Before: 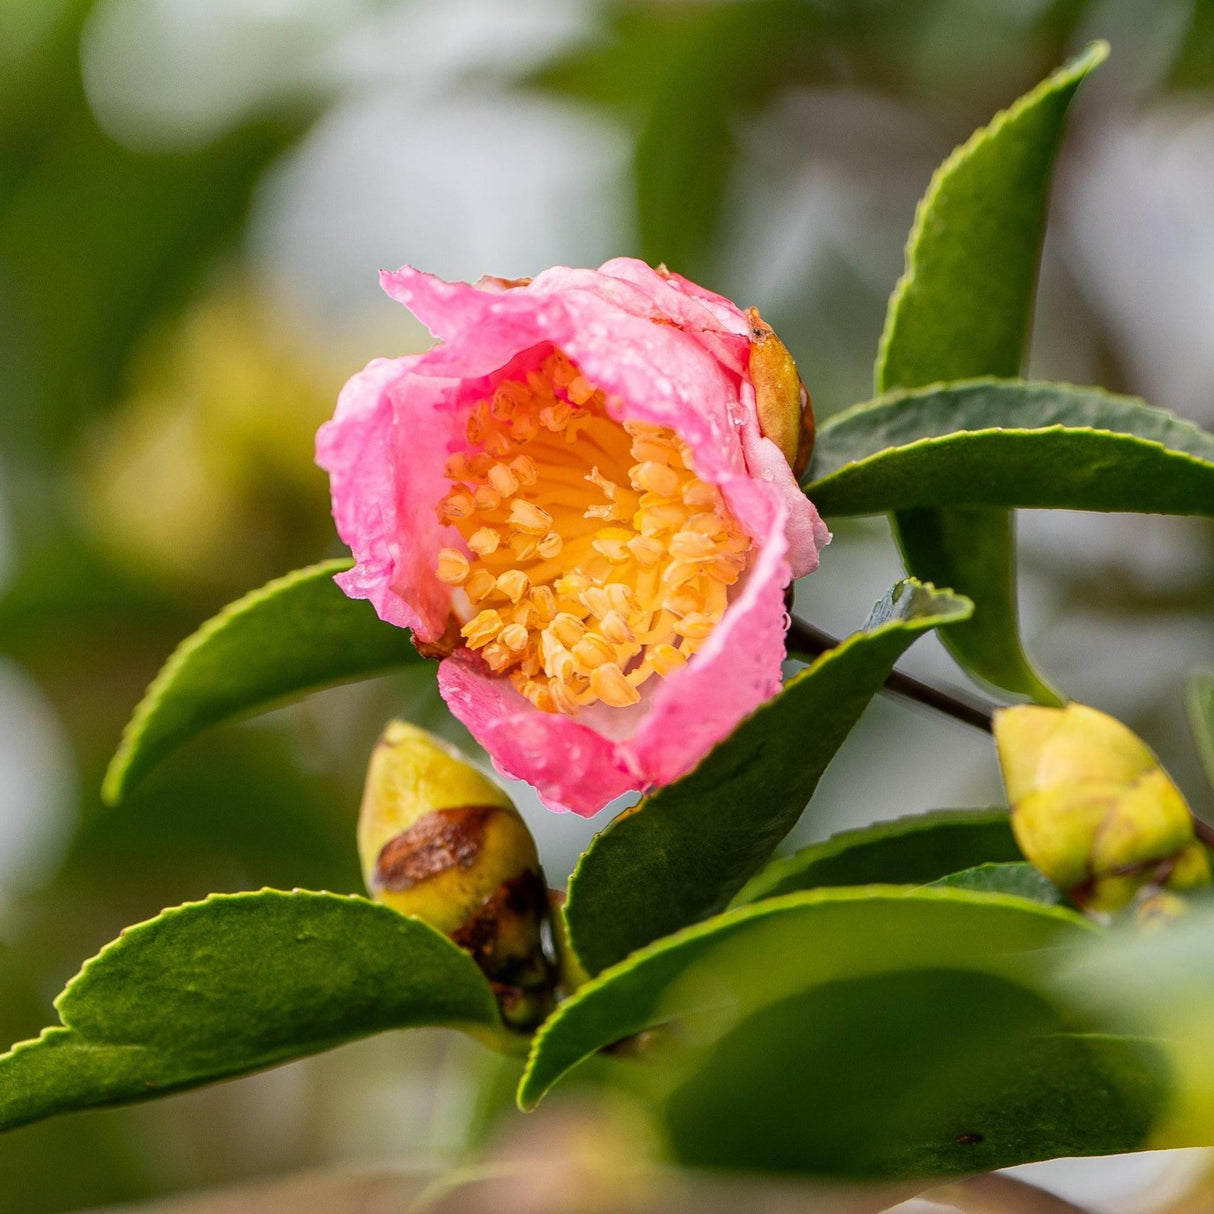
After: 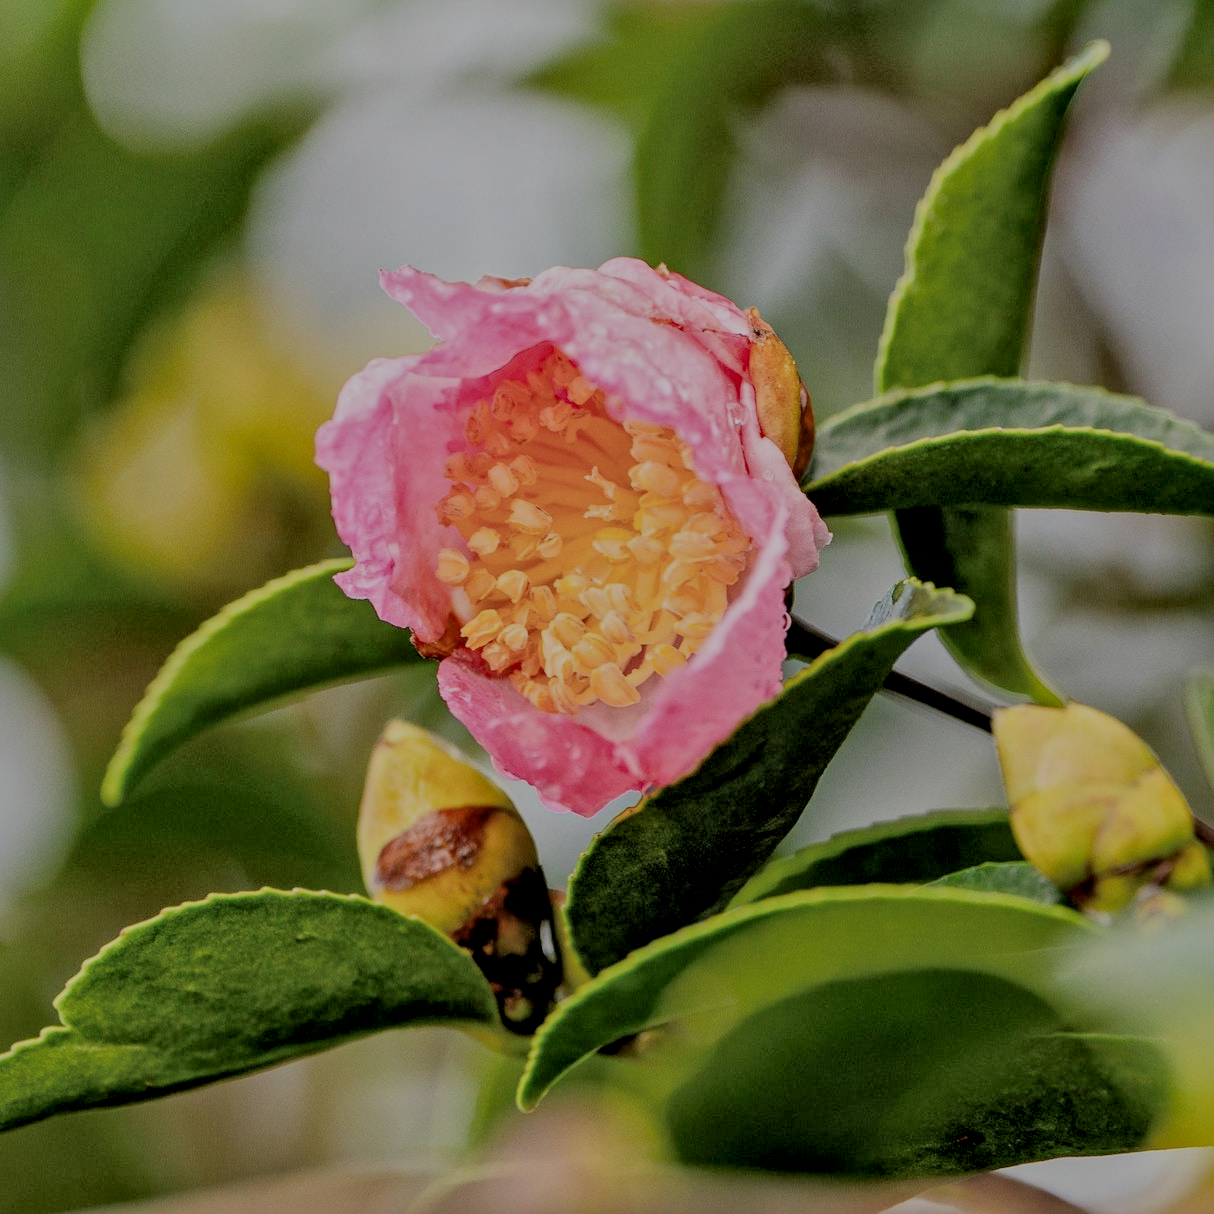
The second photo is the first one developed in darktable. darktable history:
local contrast: mode bilateral grid, contrast 20, coarseness 20, detail 150%, midtone range 0.2
filmic rgb: black relative exposure -4.42 EV, white relative exposure 6.58 EV, hardness 1.85, contrast 0.5
